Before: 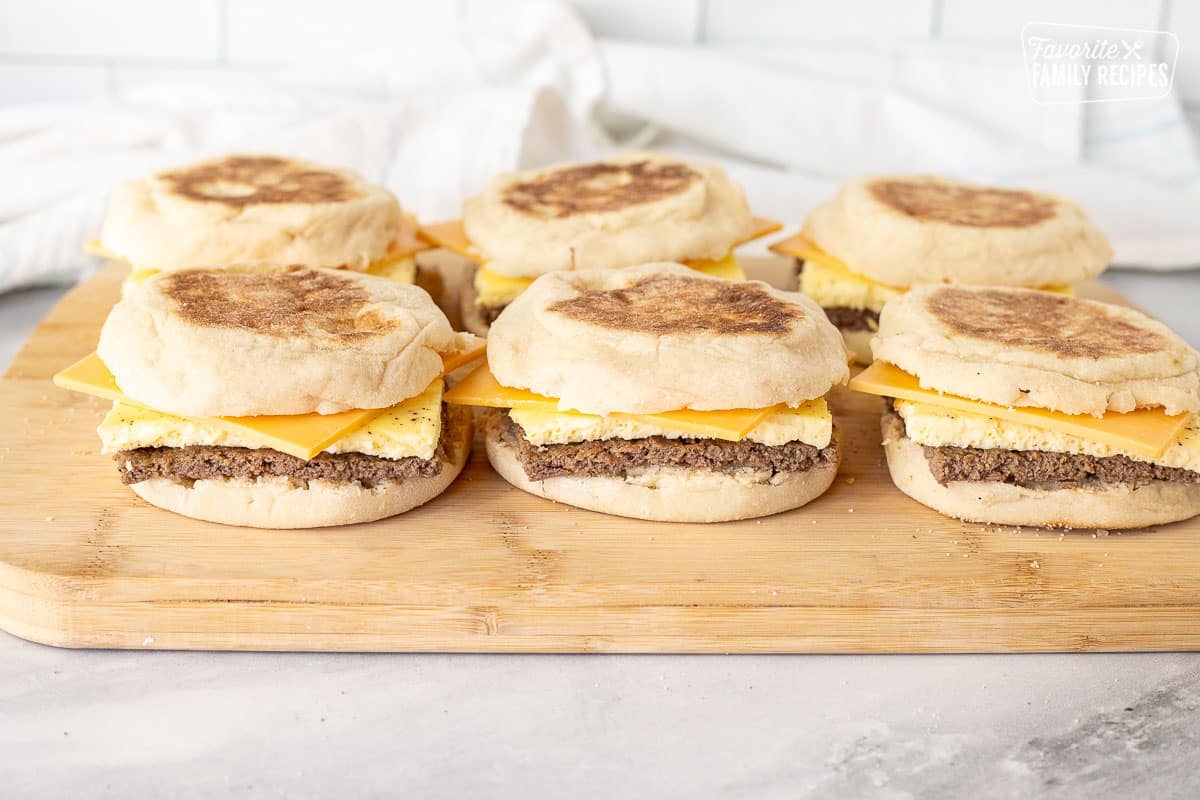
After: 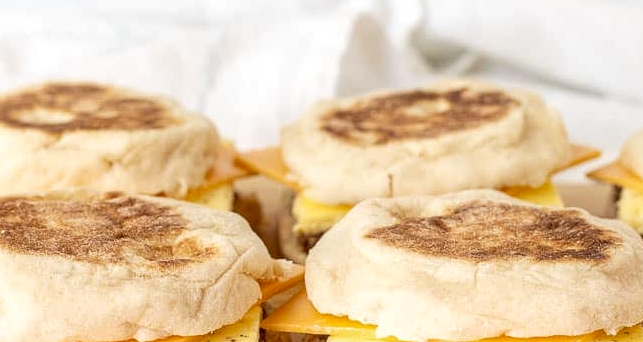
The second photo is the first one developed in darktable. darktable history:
exposure: black level correction 0.001, compensate highlight preservation false
crop: left 15.228%, top 9.174%, right 31.16%, bottom 48.072%
local contrast: on, module defaults
